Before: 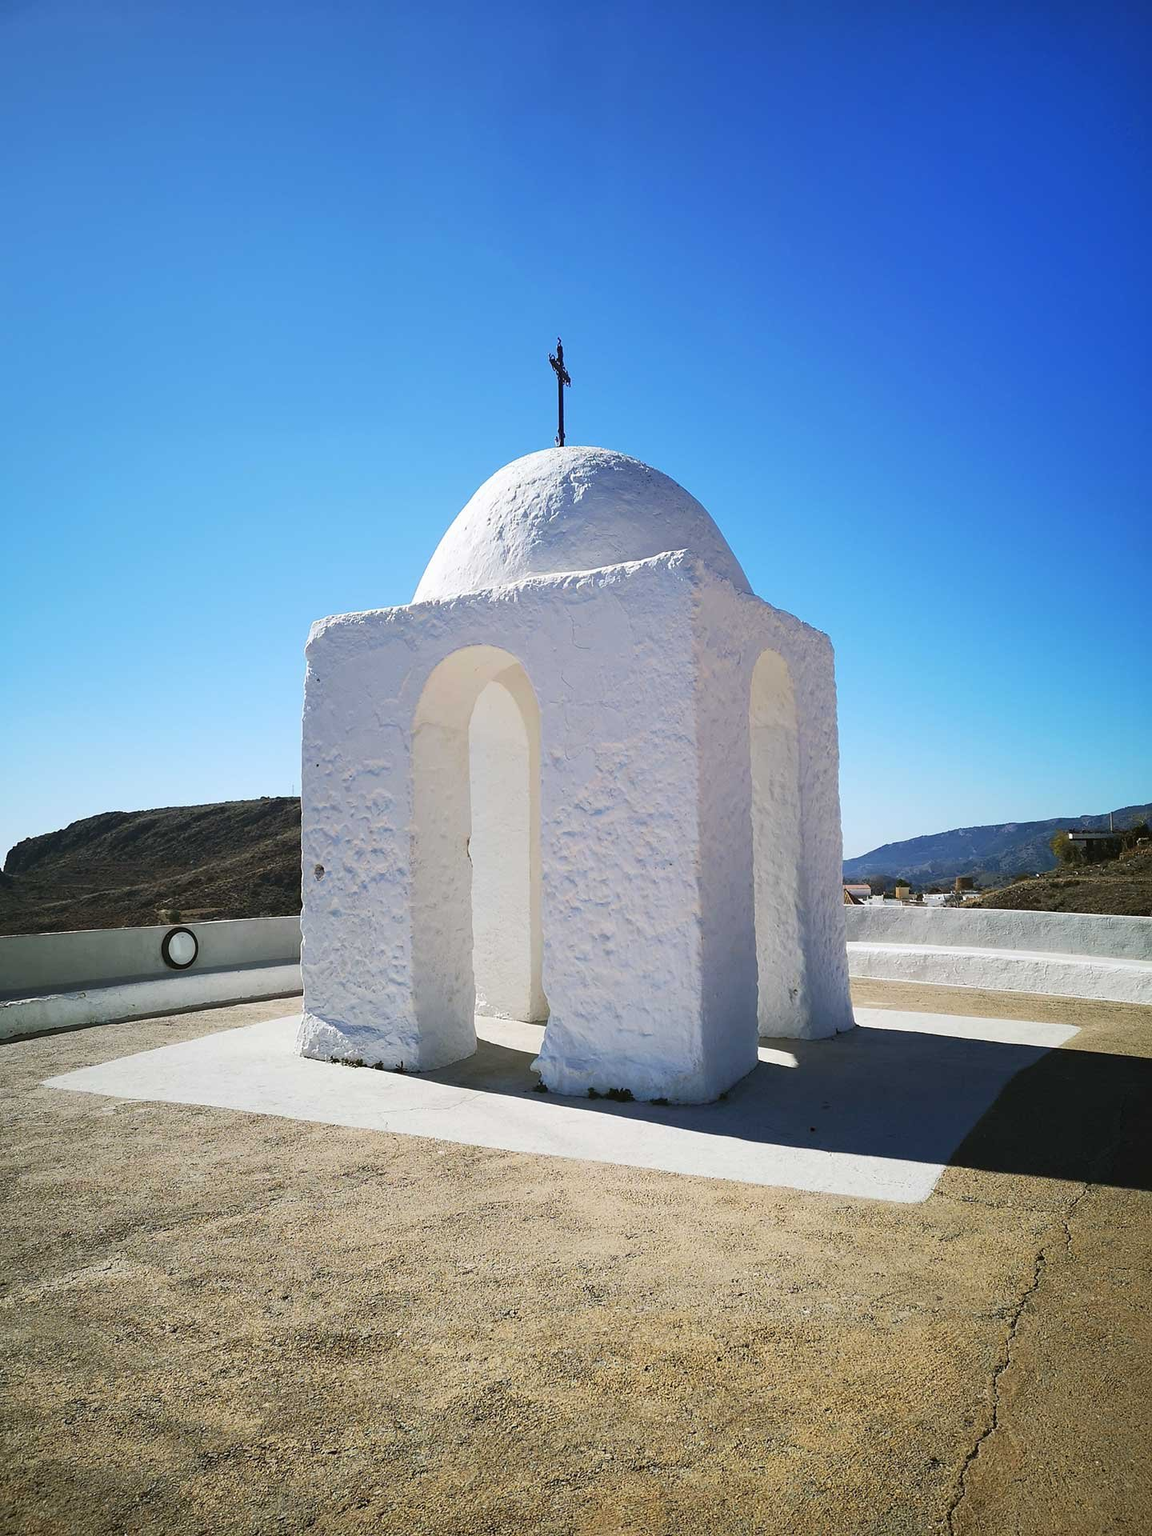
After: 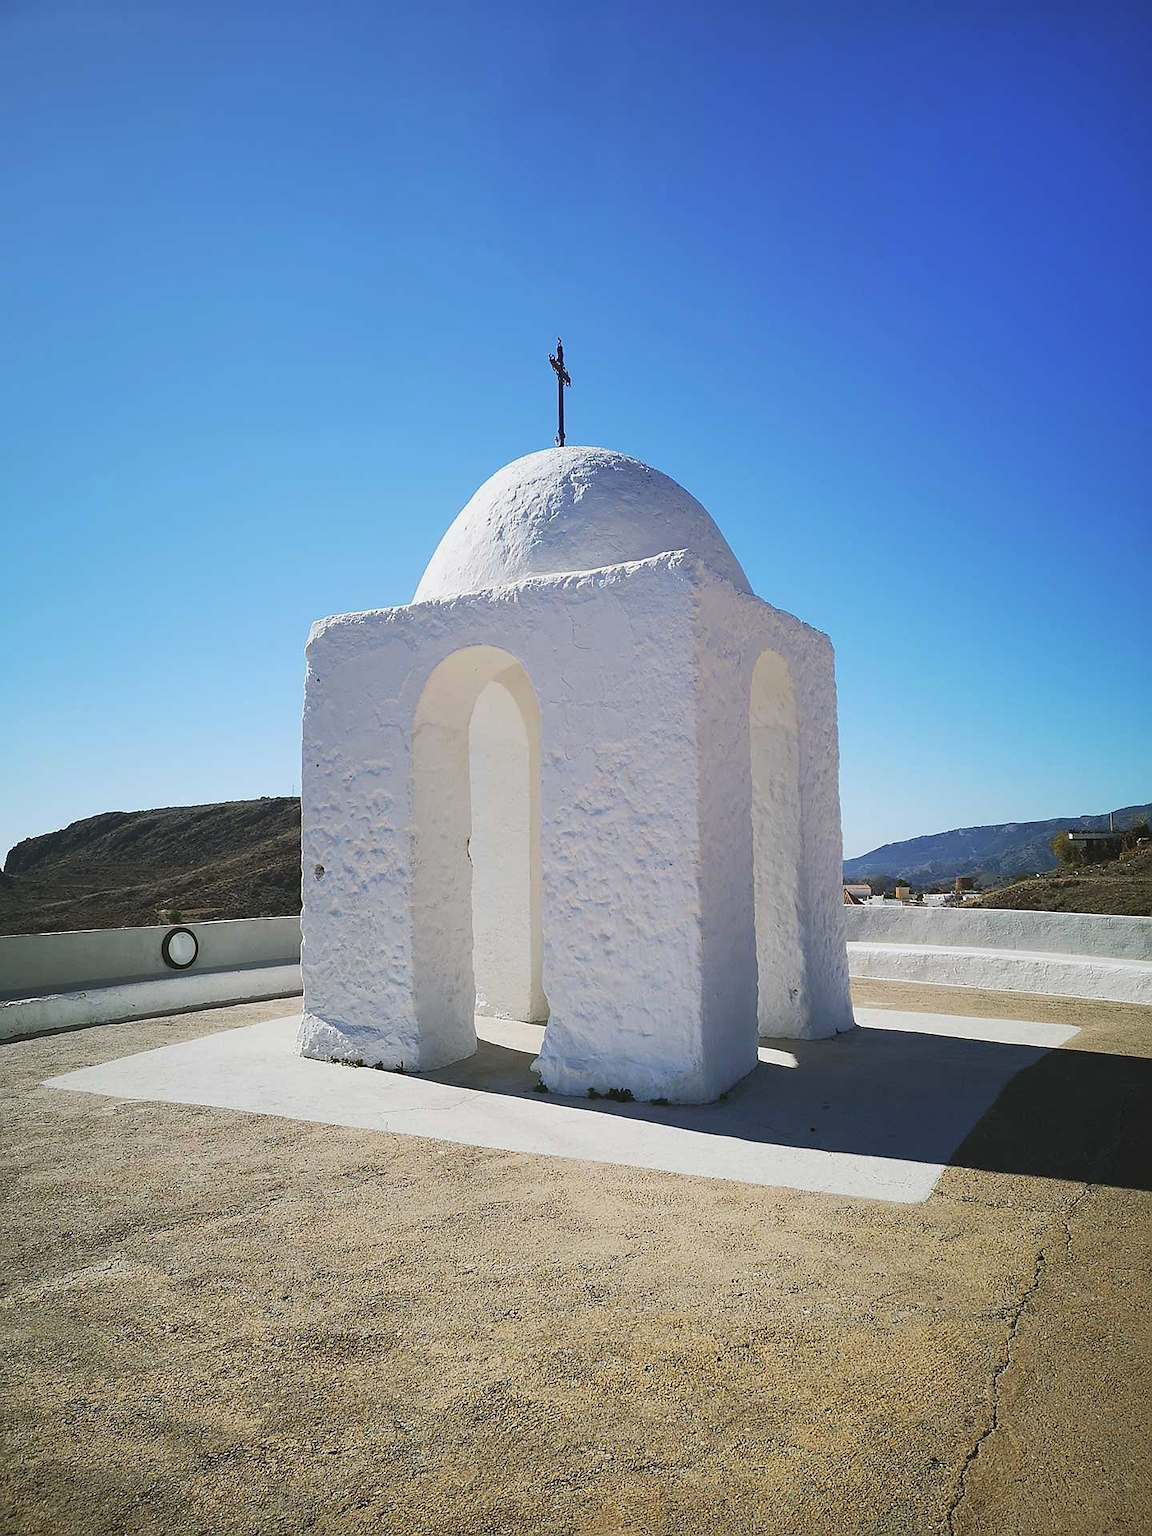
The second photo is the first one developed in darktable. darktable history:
sharpen: radius 0.982, amount 0.609
contrast brightness saturation: contrast -0.101, saturation -0.093
